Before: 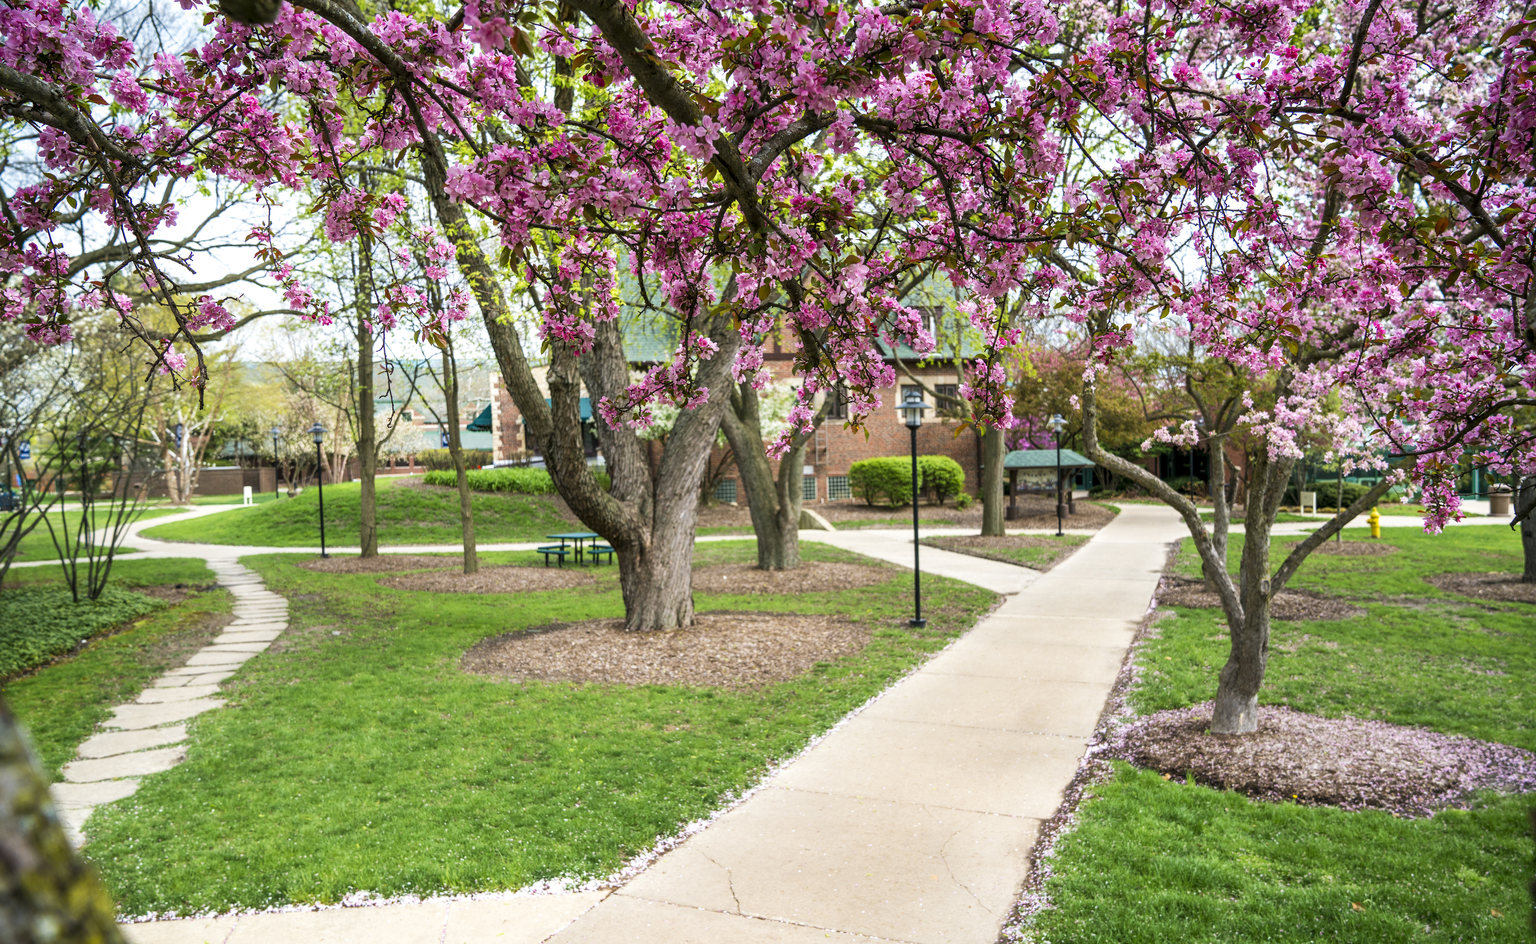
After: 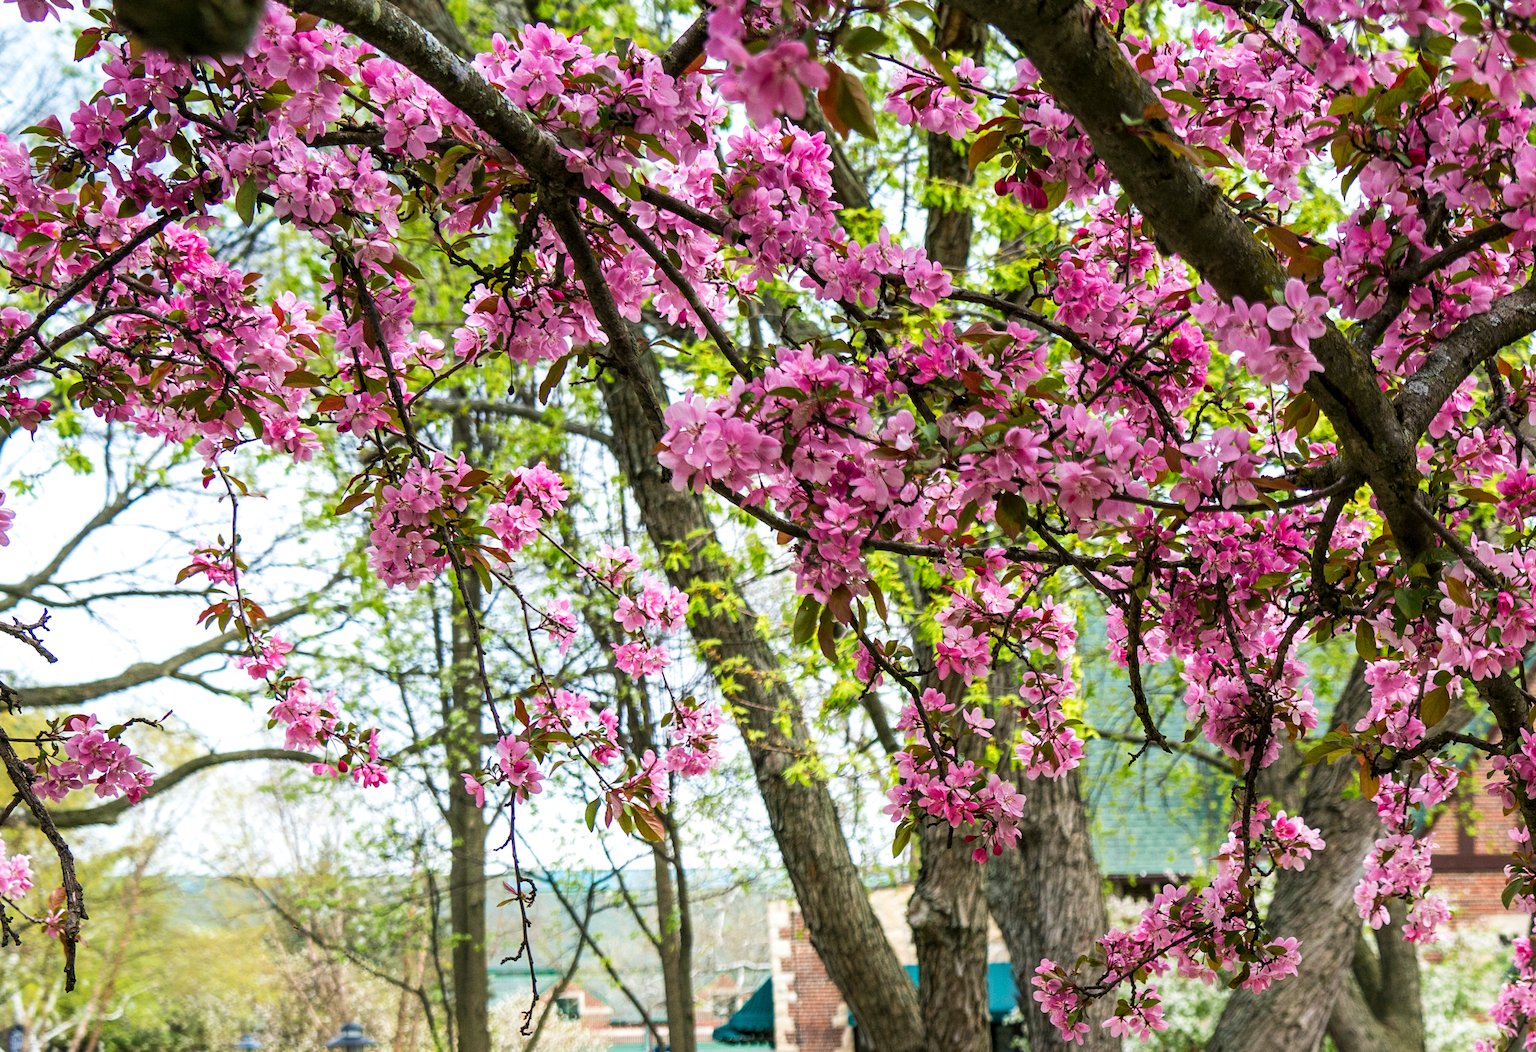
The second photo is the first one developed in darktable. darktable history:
crop and rotate: left 11.252%, top 0.09%, right 47.499%, bottom 53.925%
